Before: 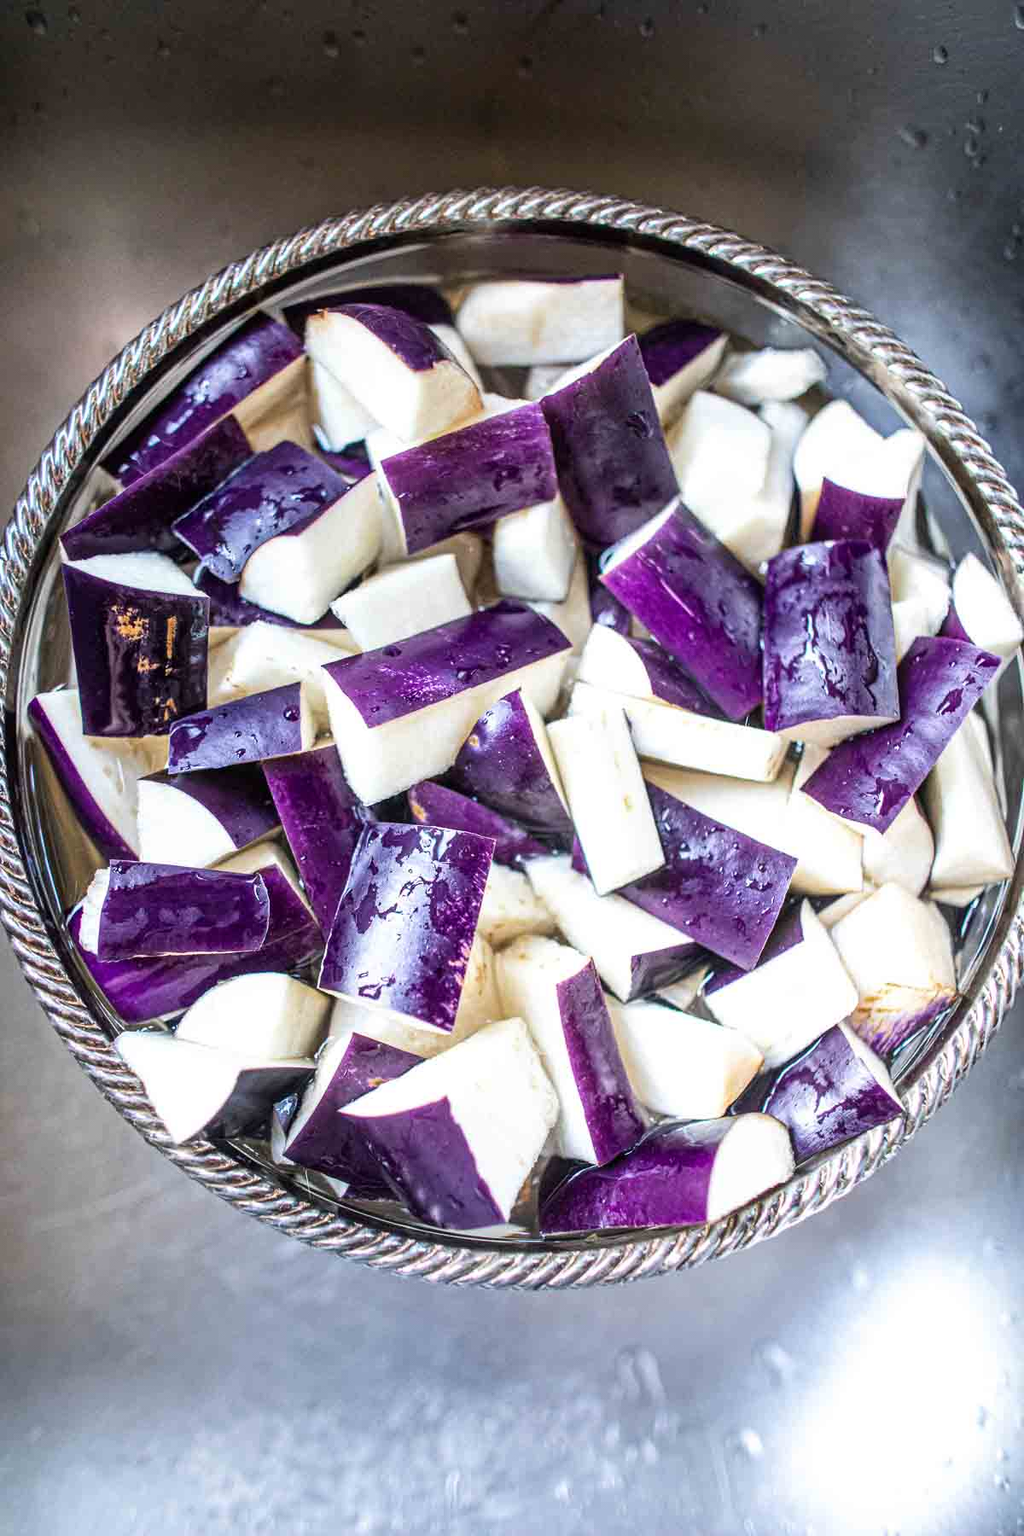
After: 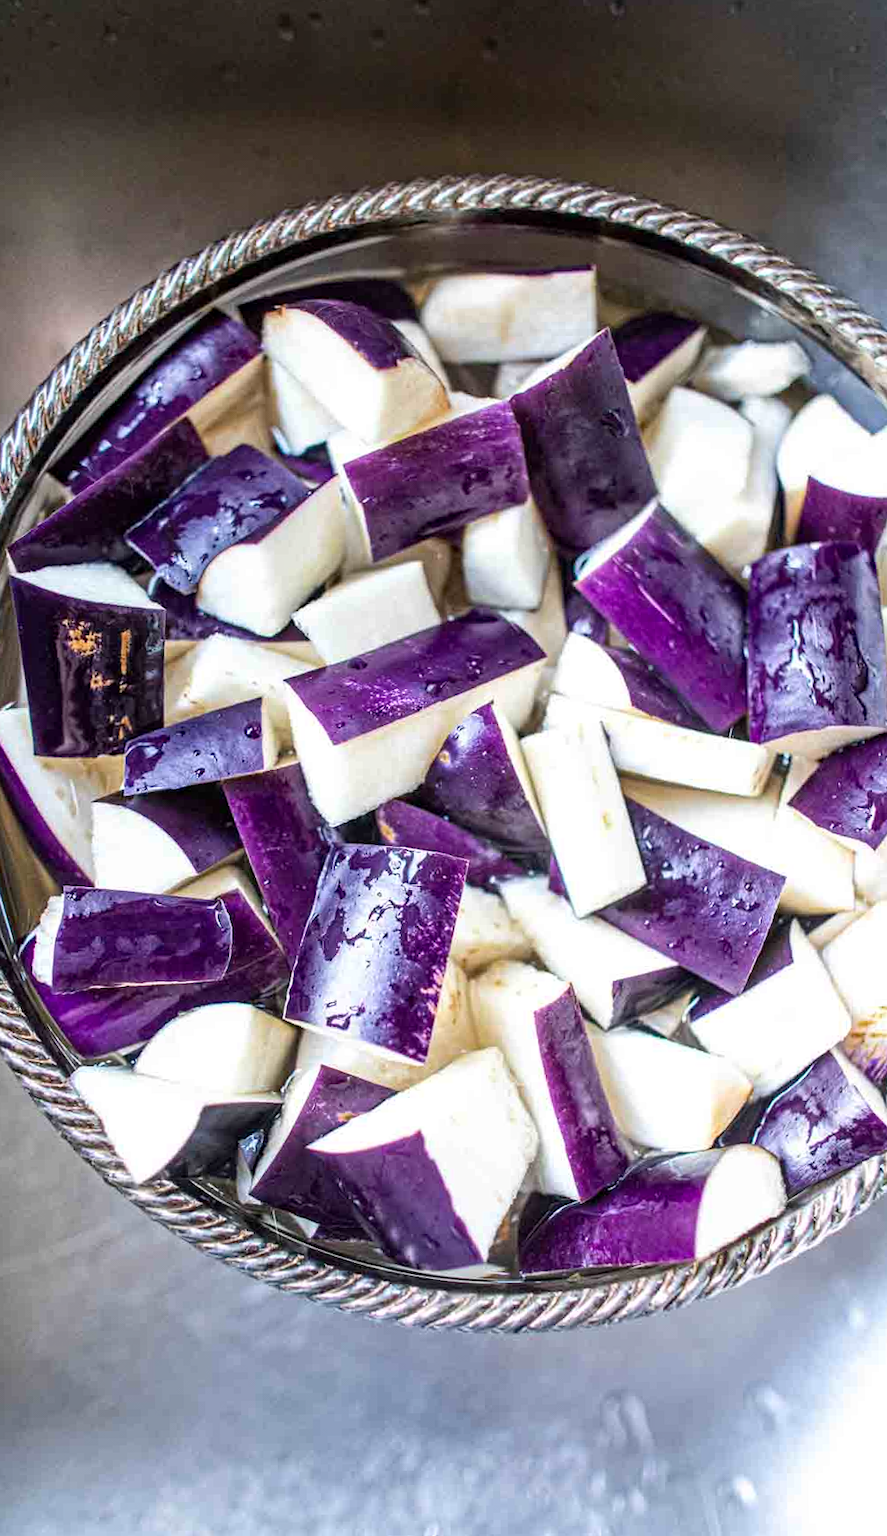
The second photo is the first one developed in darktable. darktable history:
haze removal: strength 0.114, distance 0.254, compatibility mode true, adaptive false
crop and rotate: angle 0.667°, left 4.198%, top 0.495%, right 11.797%, bottom 2.575%
